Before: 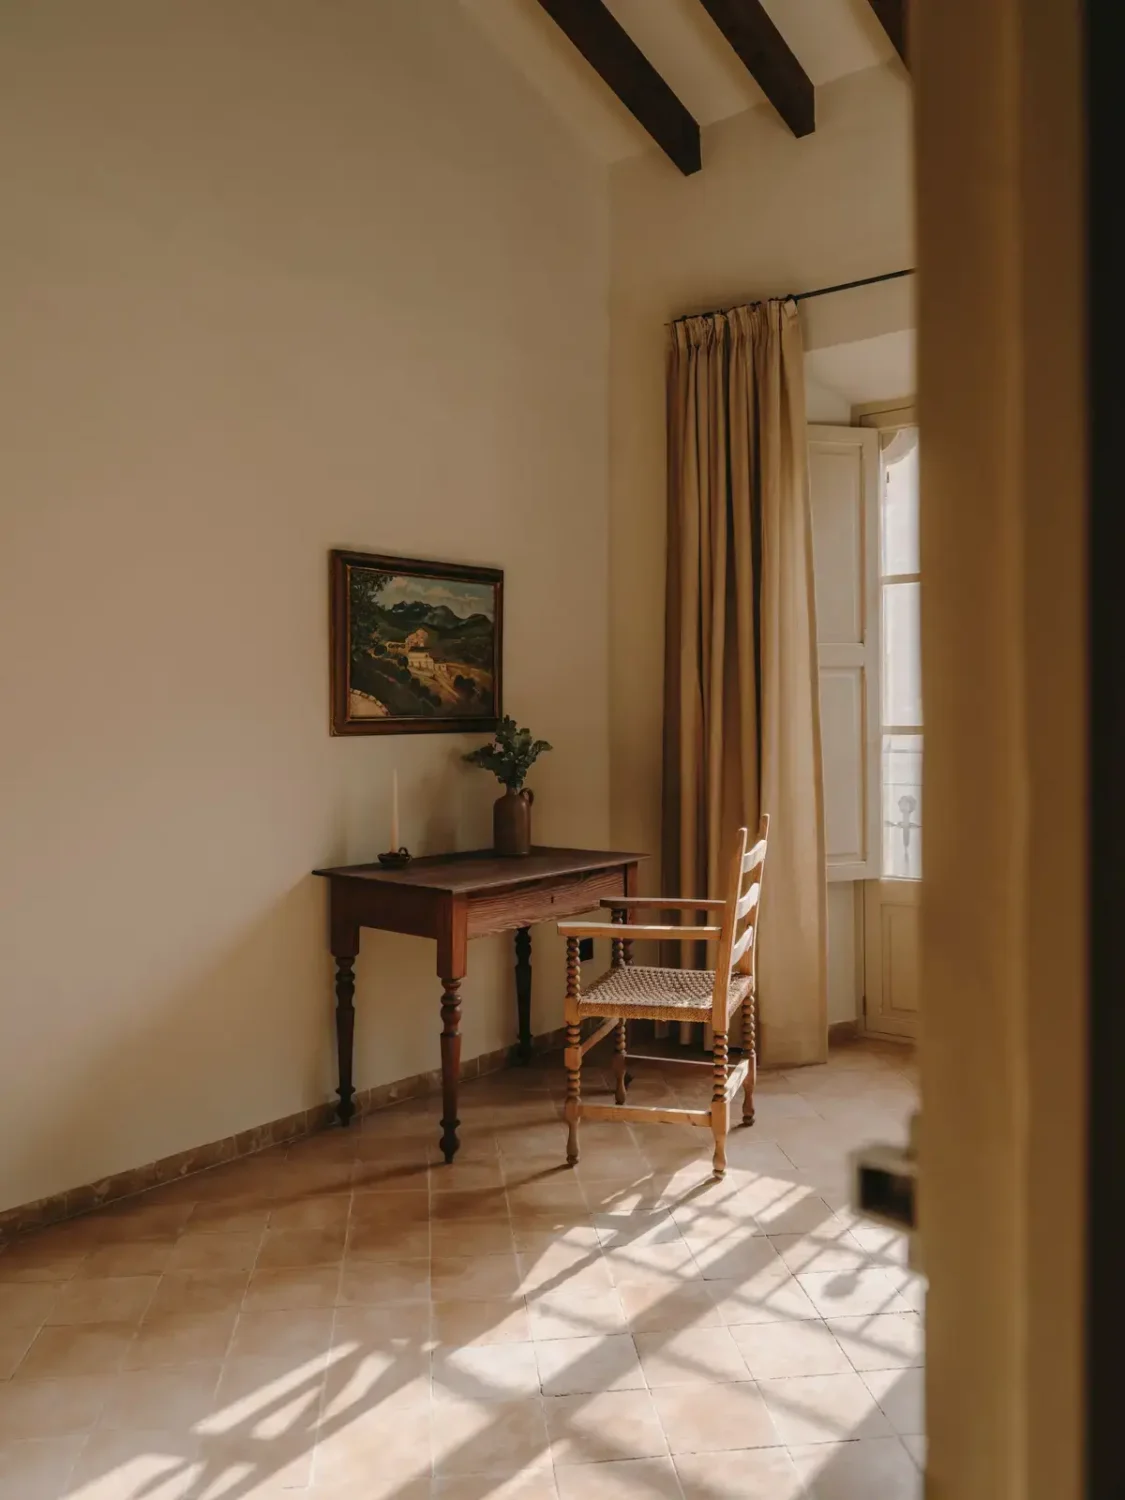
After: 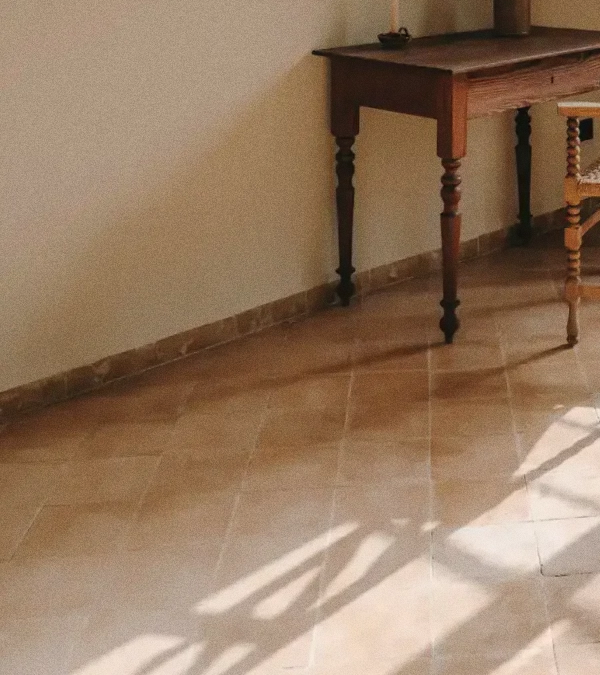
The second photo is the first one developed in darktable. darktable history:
crop and rotate: top 54.778%, right 46.61%, bottom 0.159%
contrast brightness saturation: contrast 0.05, brightness 0.06, saturation 0.01
grain: coarseness 0.09 ISO
